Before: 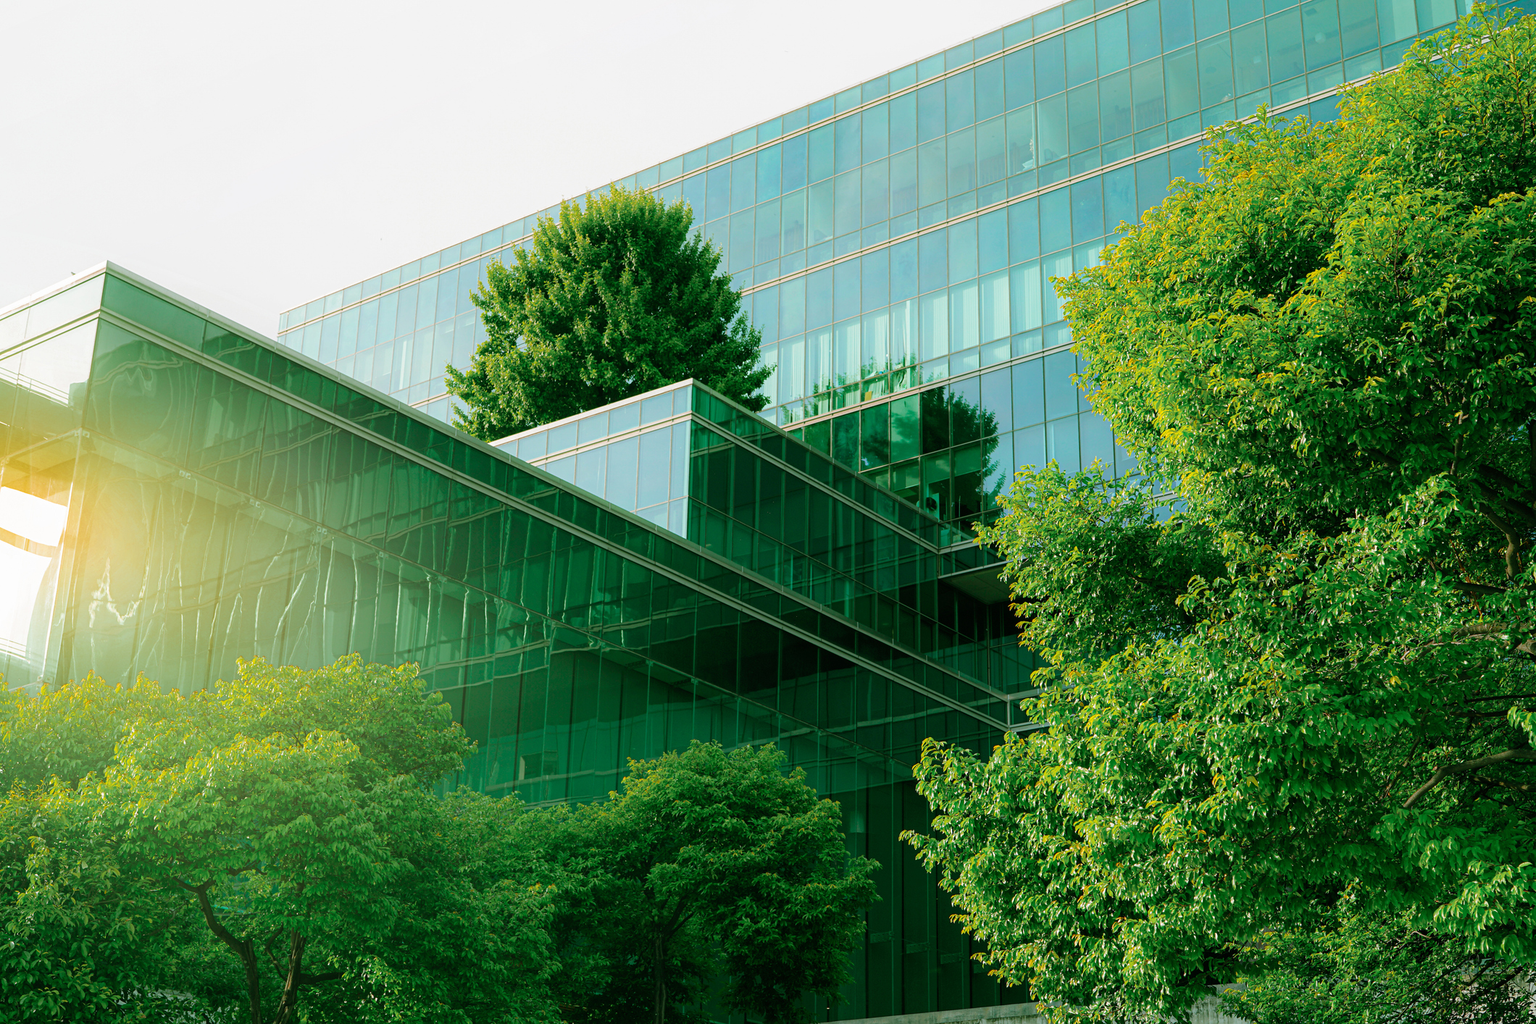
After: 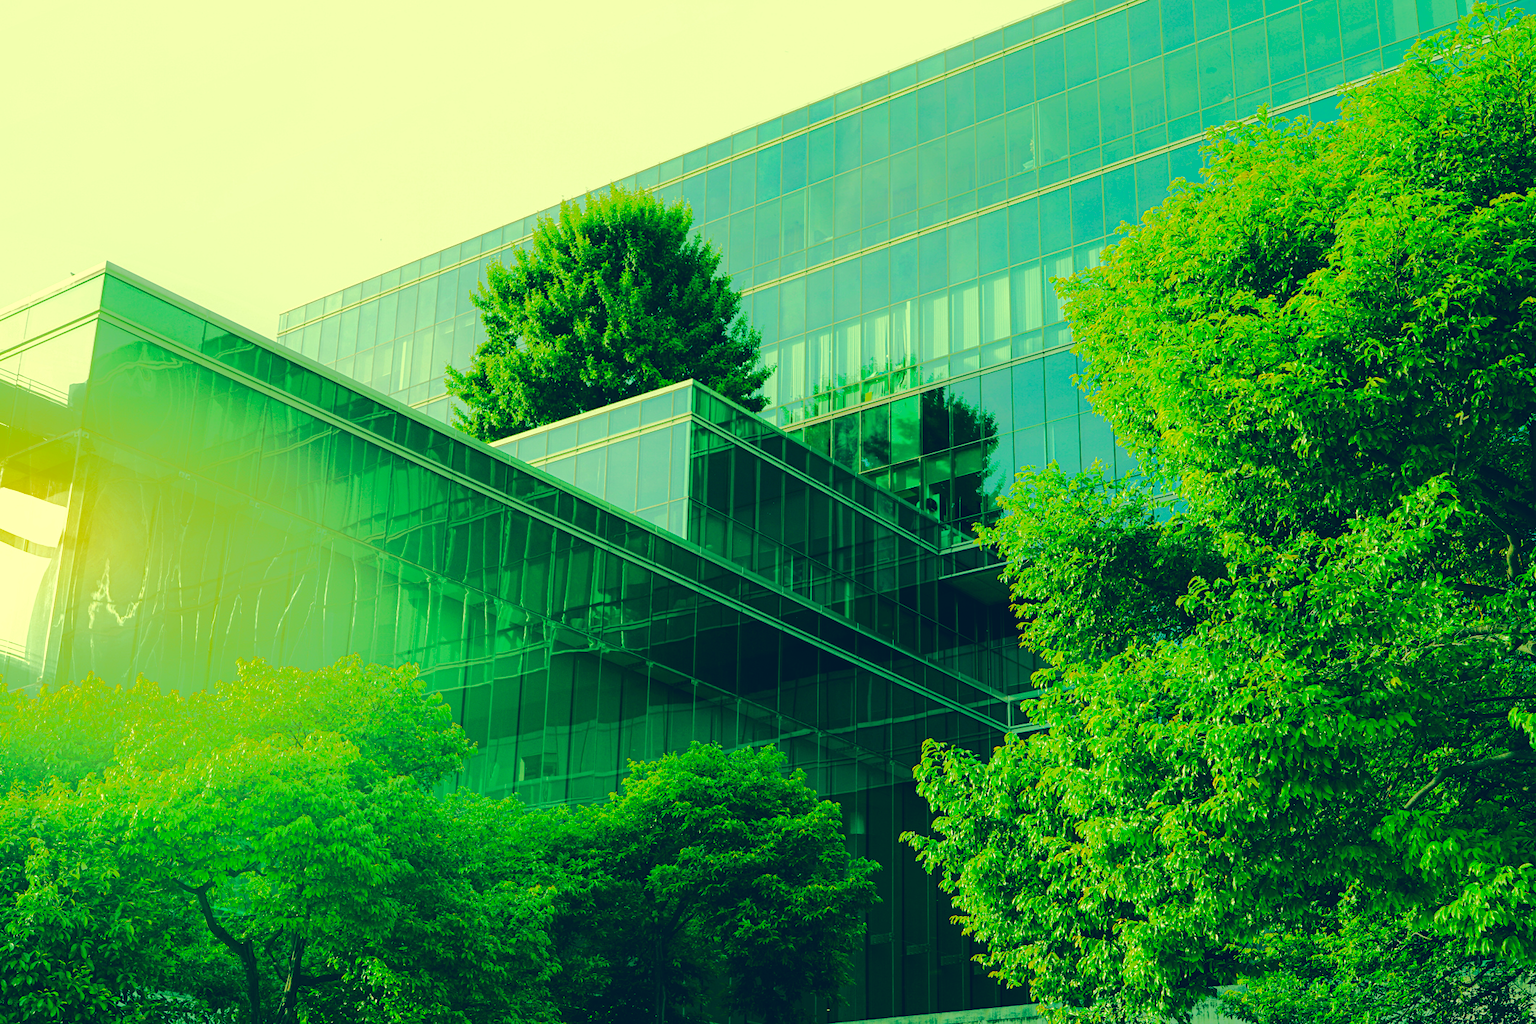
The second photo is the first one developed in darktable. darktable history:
color correction: highlights a* -15.97, highlights b* 39.67, shadows a* -39.53, shadows b* -26.62
crop and rotate: left 0.08%, bottom 0.014%
tone equalizer: -8 EV -0.514 EV, -7 EV -0.336 EV, -6 EV -0.062 EV, -5 EV 0.435 EV, -4 EV 0.967 EV, -3 EV 0.81 EV, -2 EV -0.007 EV, -1 EV 0.13 EV, +0 EV -0.011 EV, edges refinement/feathering 500, mask exposure compensation -1.57 EV, preserve details no
